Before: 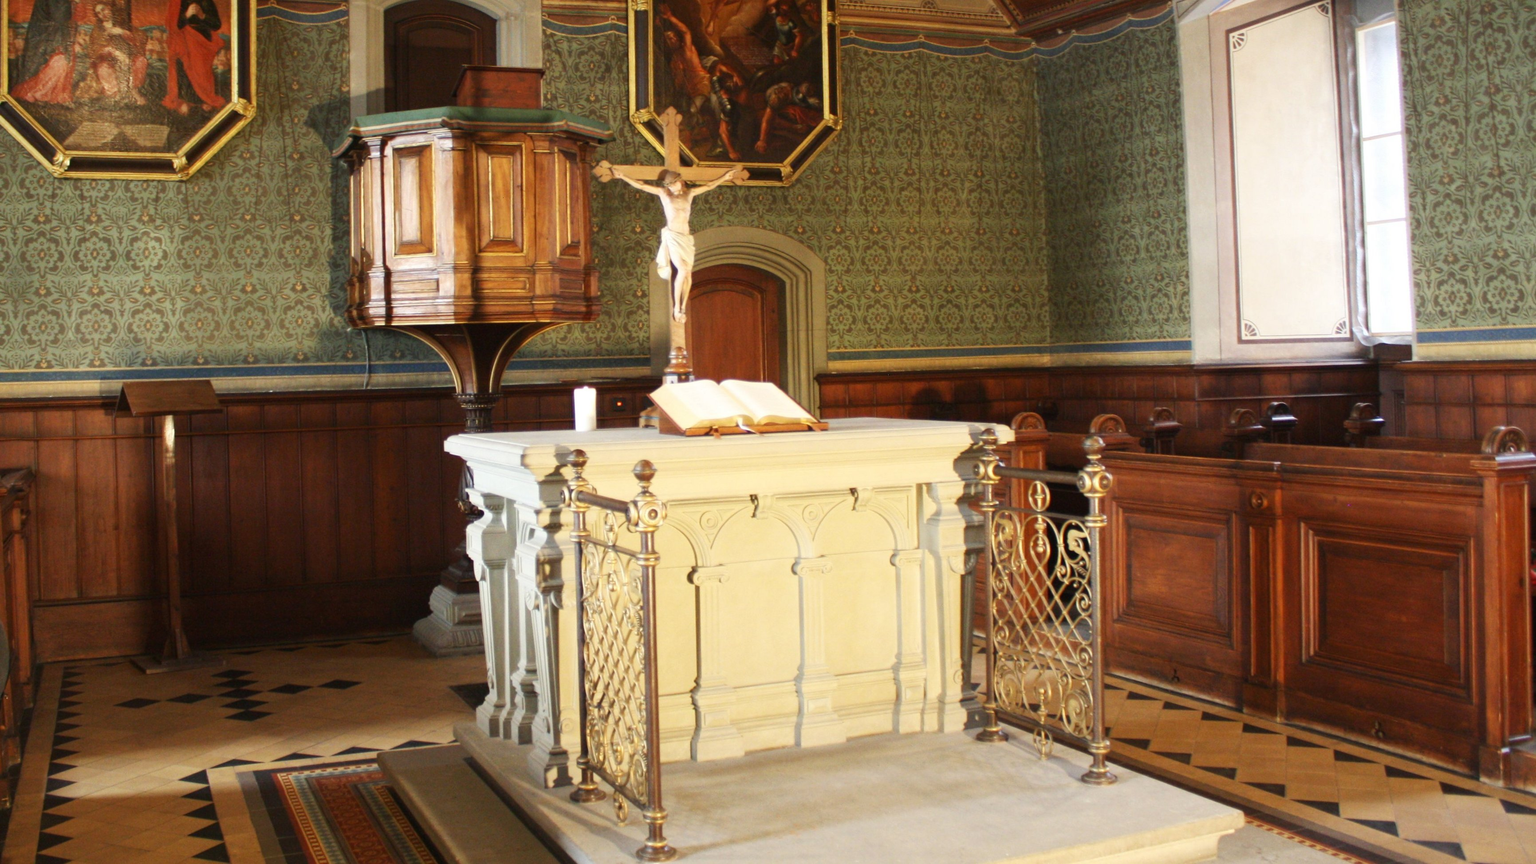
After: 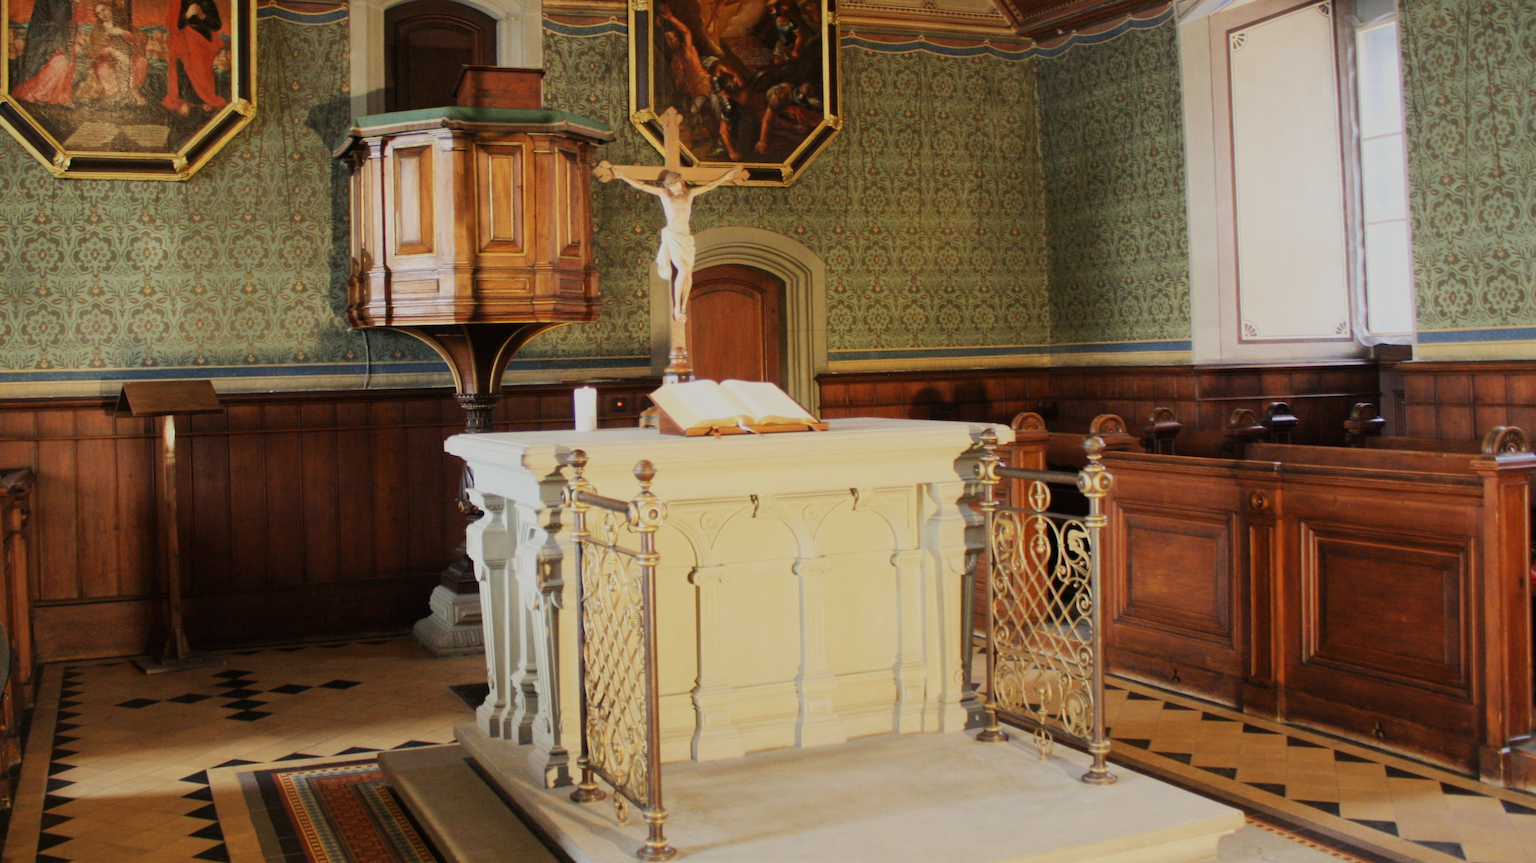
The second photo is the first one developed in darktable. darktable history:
filmic rgb: black relative exposure -7.65 EV, white relative exposure 4.56 EV, hardness 3.61, preserve chrominance max RGB, color science v6 (2022), contrast in shadows safe, contrast in highlights safe
